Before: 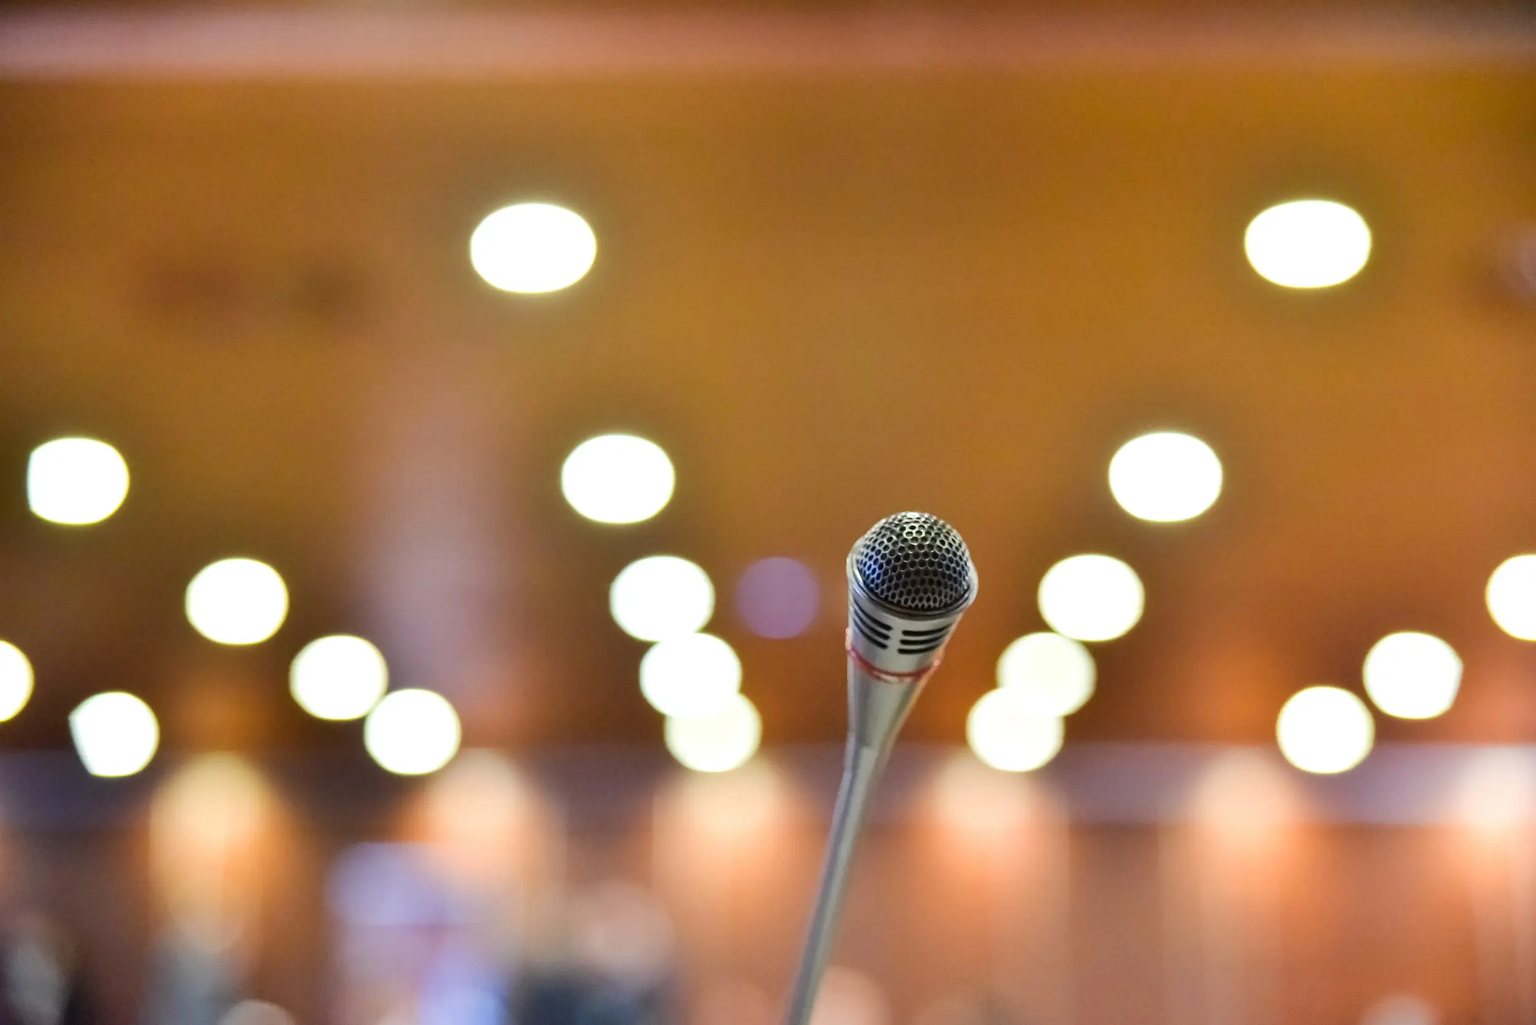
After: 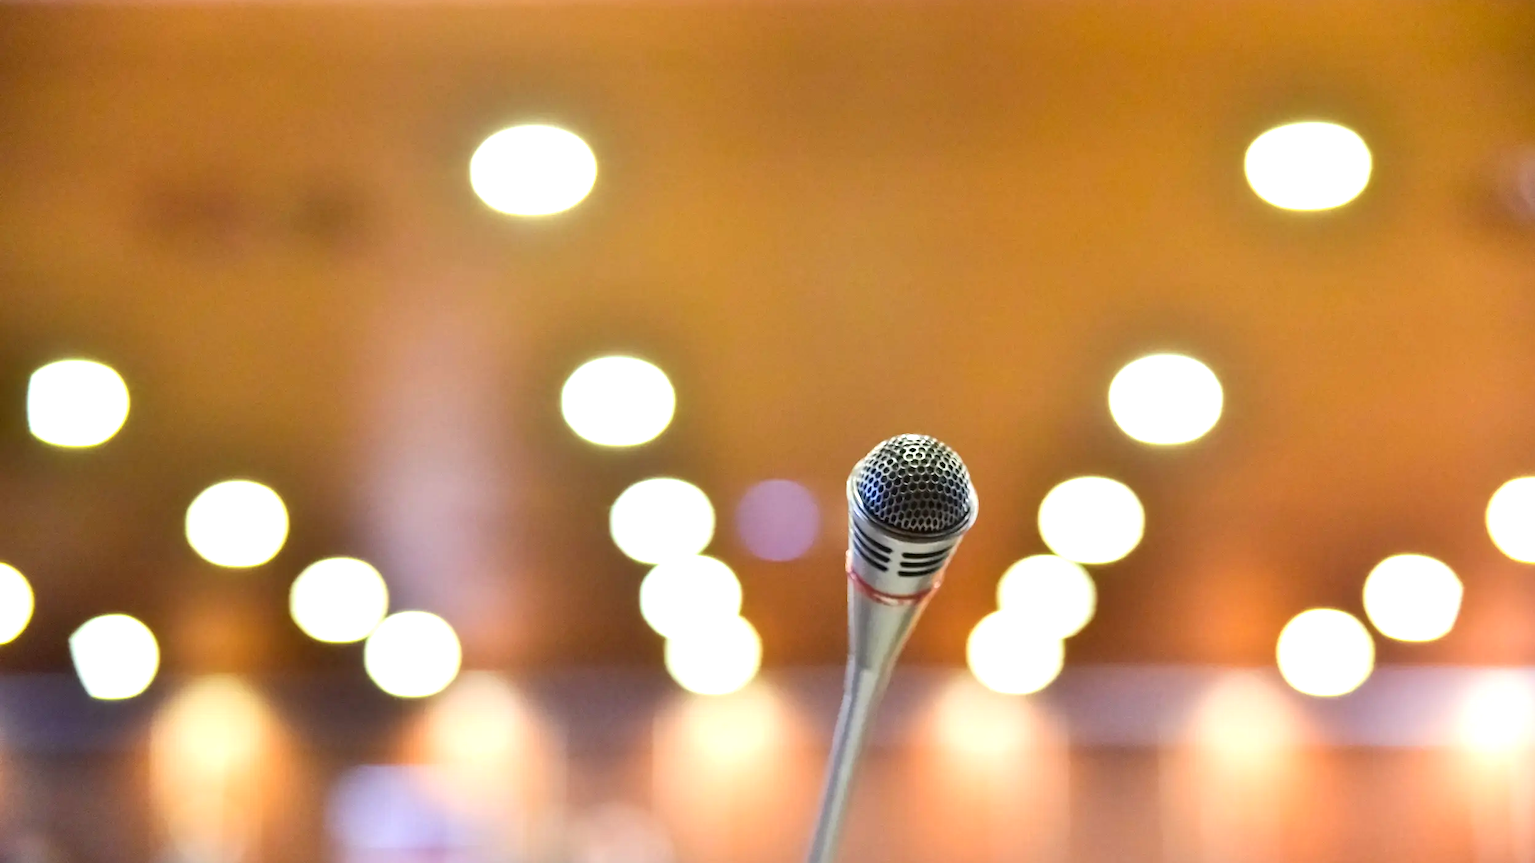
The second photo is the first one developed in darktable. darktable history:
crop: top 7.618%, bottom 8.195%
contrast brightness saturation: contrast 0.08, saturation 0.019
exposure: exposure 0.563 EV, compensate highlight preservation false
